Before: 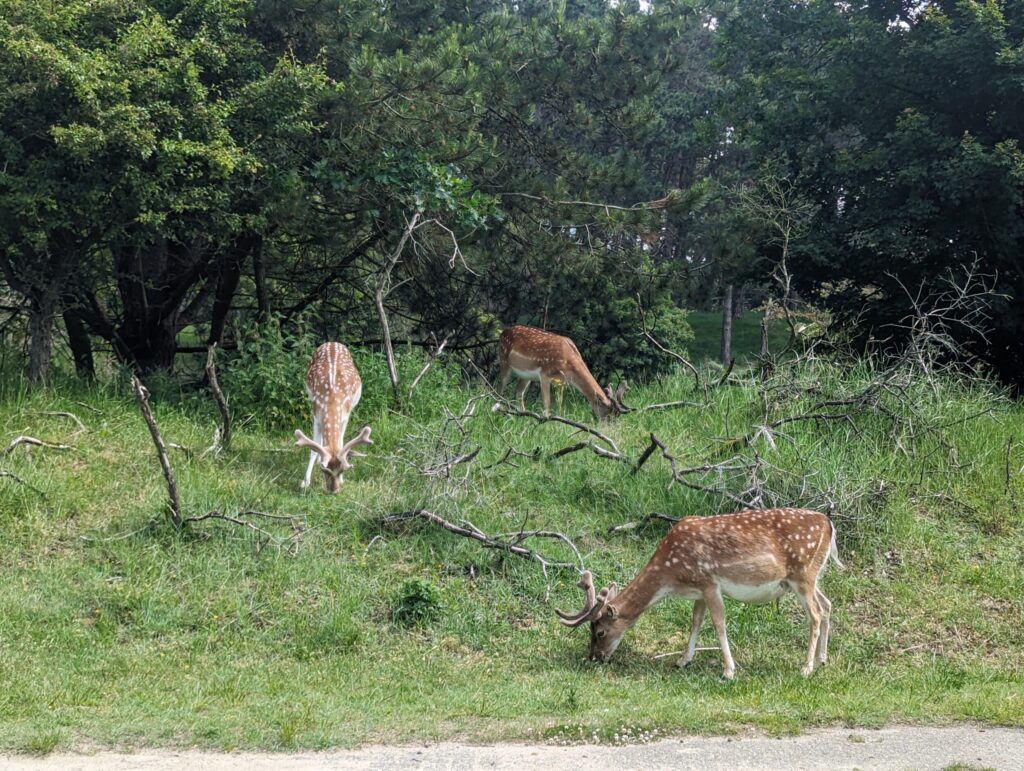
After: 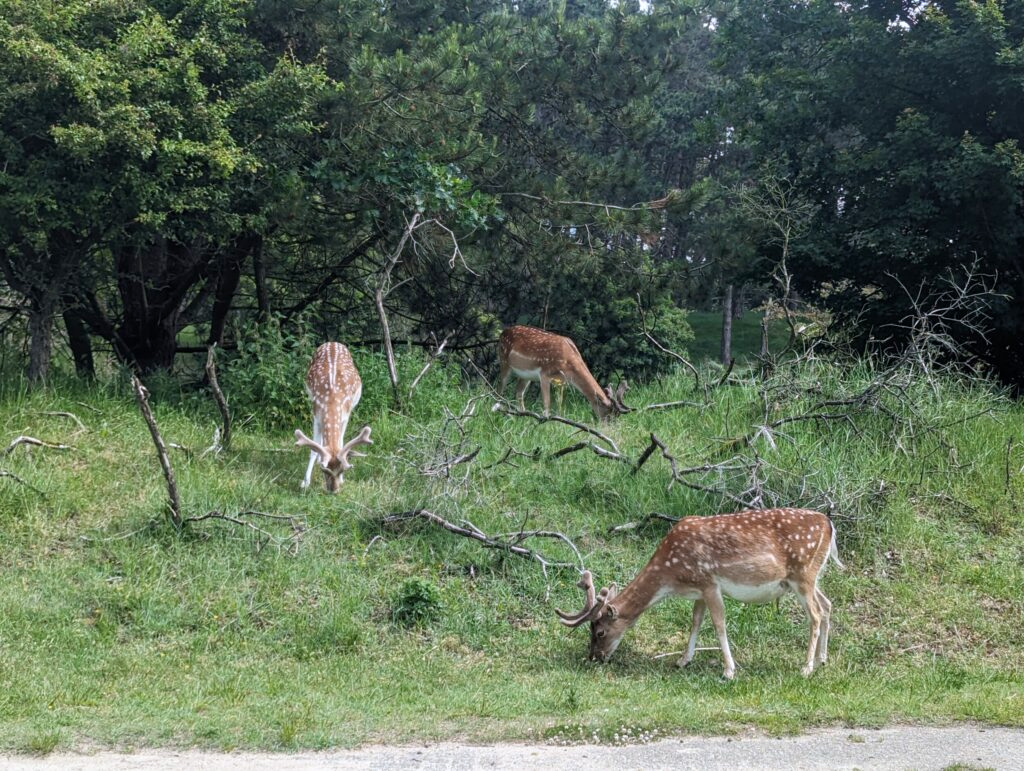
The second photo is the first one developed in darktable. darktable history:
color correction: highlights a* -0.112, highlights b* -5.73, shadows a* -0.141, shadows b* -0.103
